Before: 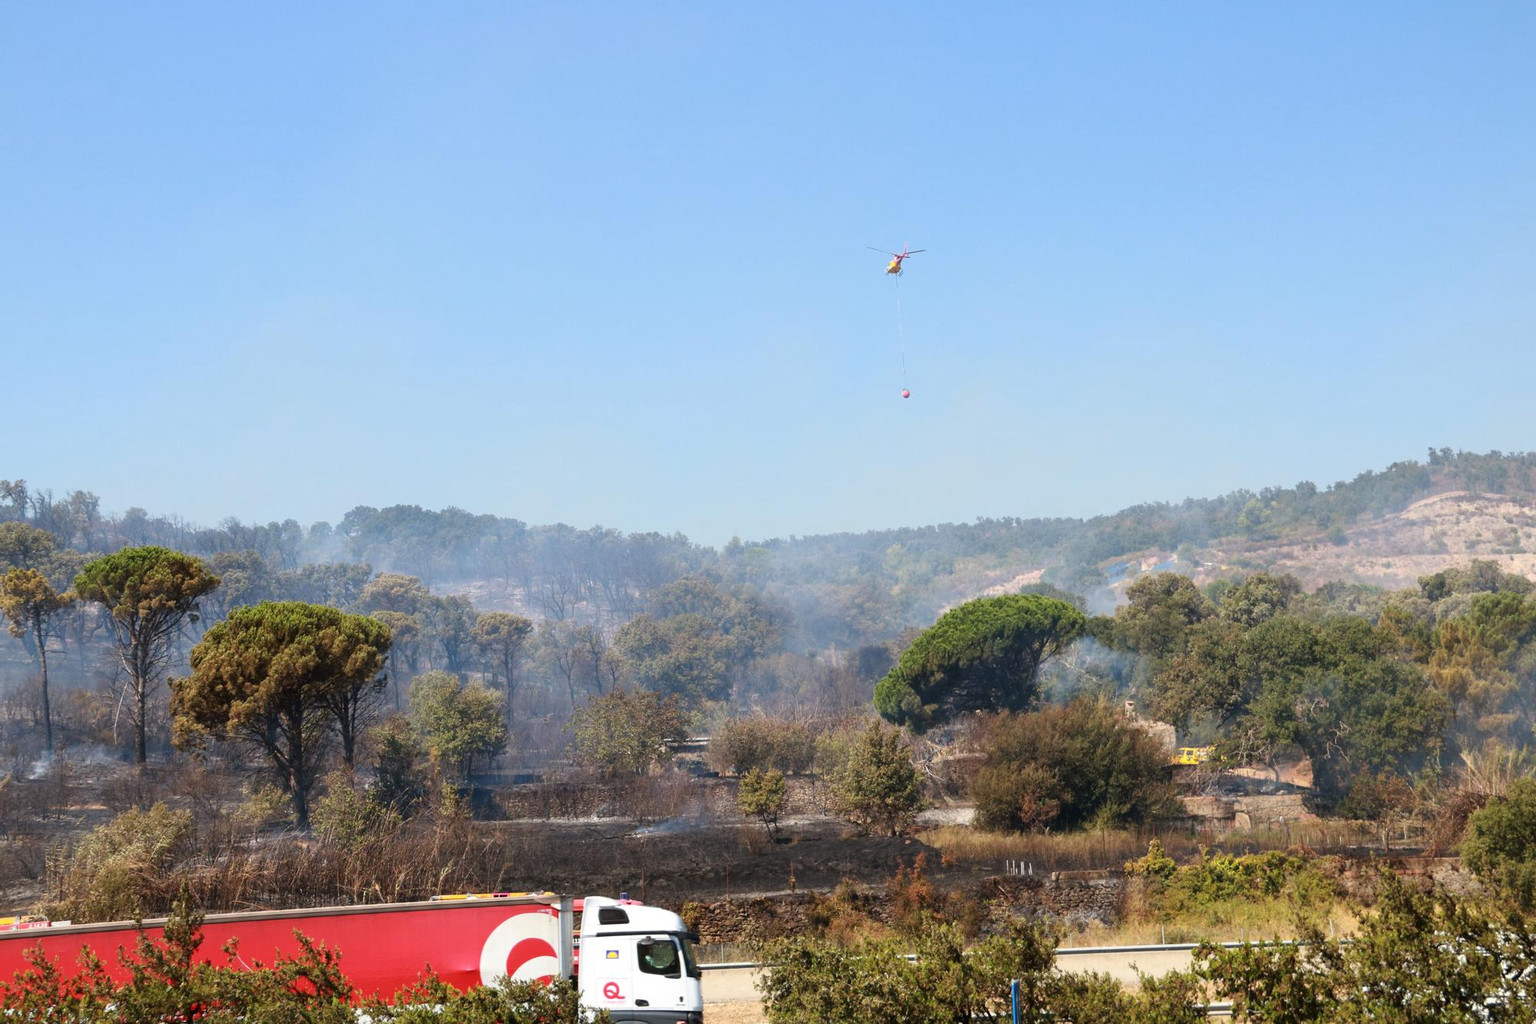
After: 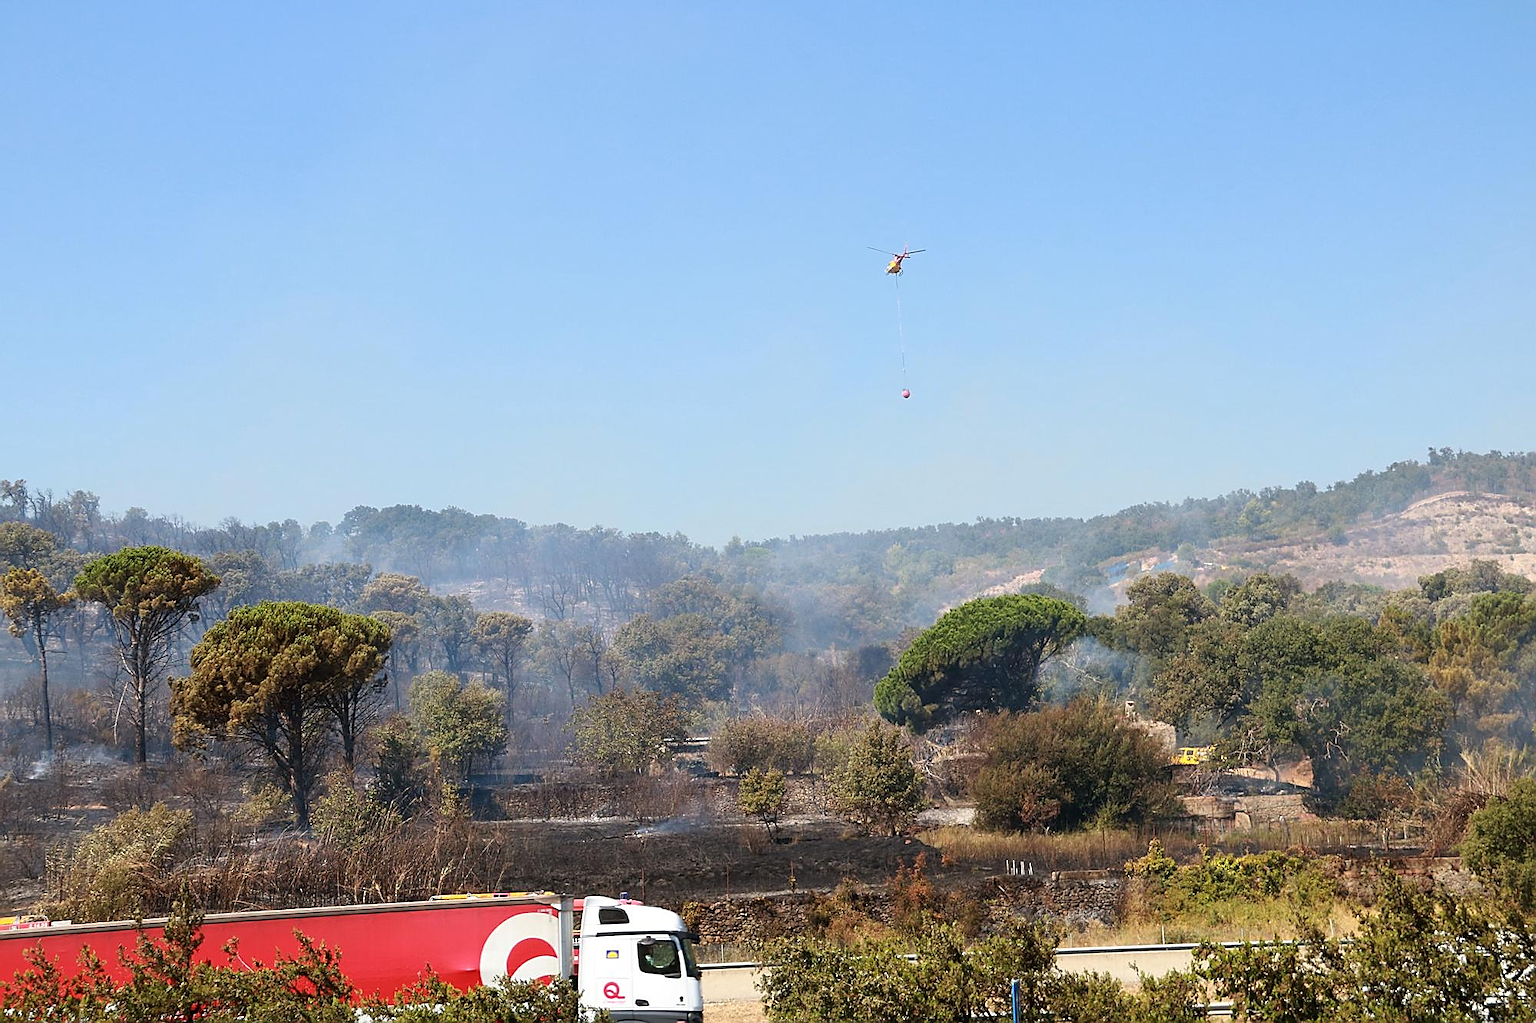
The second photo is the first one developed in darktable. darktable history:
sharpen: radius 1.429, amount 1.26, threshold 0.743
